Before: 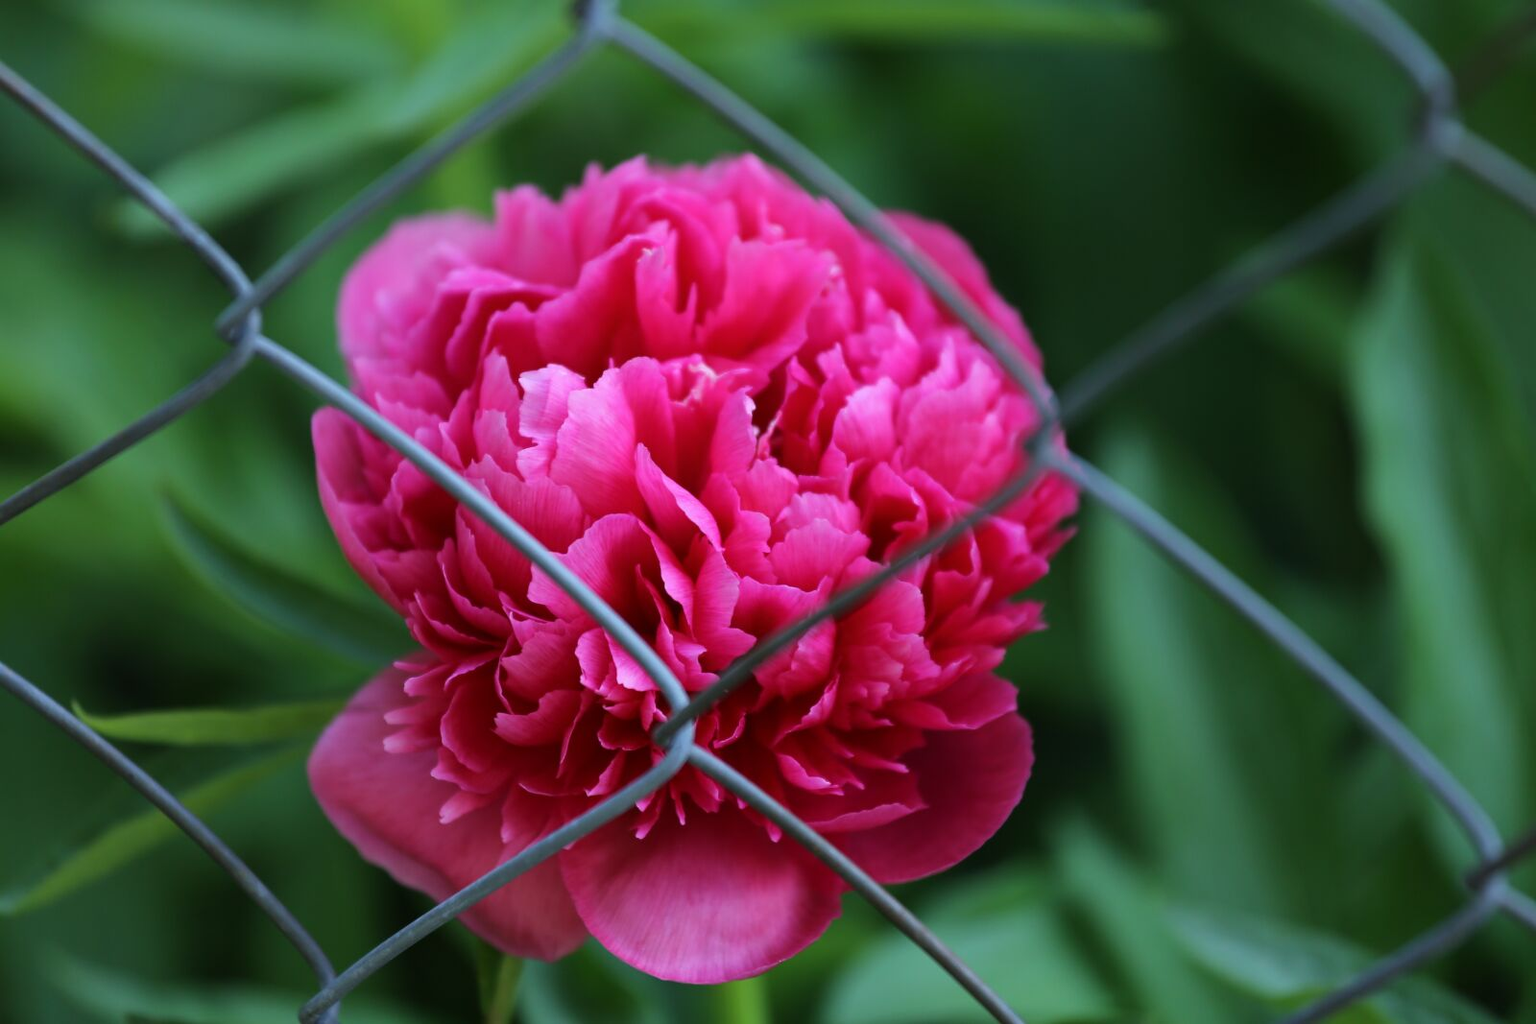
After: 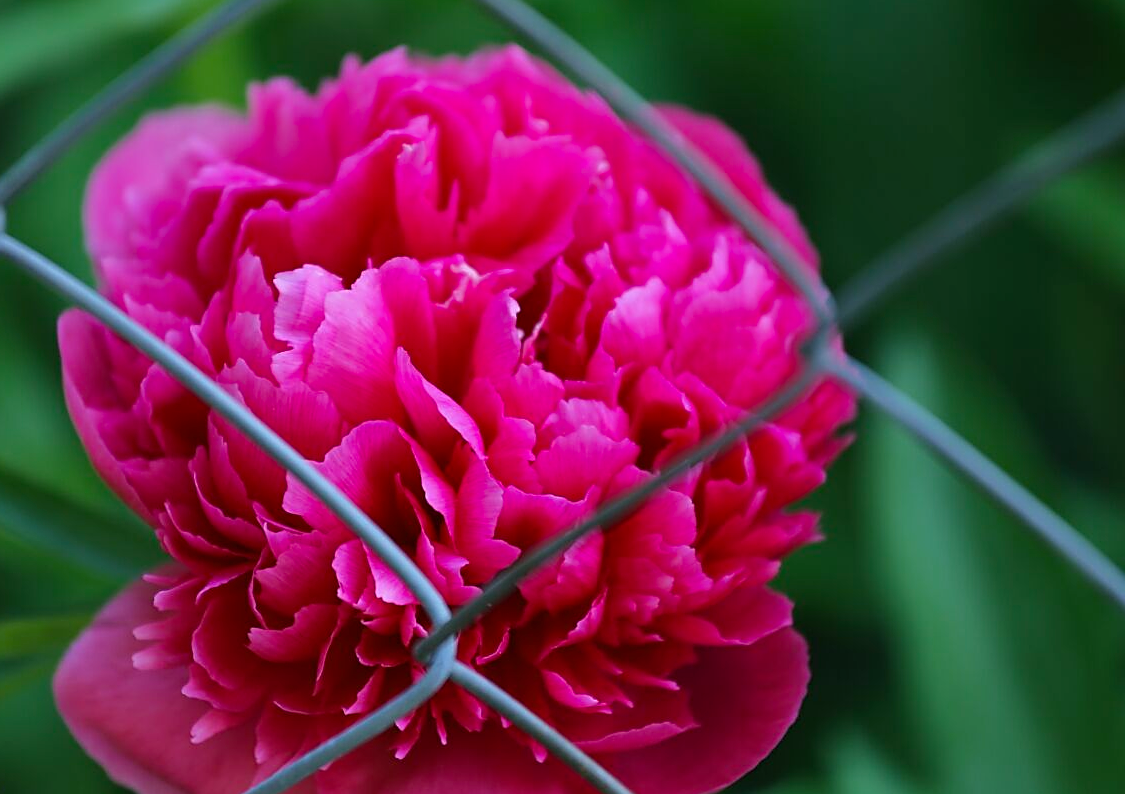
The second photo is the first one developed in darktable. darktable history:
color zones: curves: ch0 [(0, 0.444) (0.143, 0.442) (0.286, 0.441) (0.429, 0.441) (0.571, 0.441) (0.714, 0.441) (0.857, 0.442) (1, 0.444)]
crop and rotate: left 16.765%, top 10.863%, right 12.878%, bottom 14.632%
shadows and highlights: shadows 37.66, highlights -27.79, soften with gaussian
sharpen: amount 0.58
color balance rgb: shadows lift › chroma 2.034%, shadows lift › hue 215.15°, linear chroma grading › global chroma 8.983%, perceptual saturation grading › global saturation 0.66%
exposure: exposure 0.13 EV, compensate highlight preservation false
